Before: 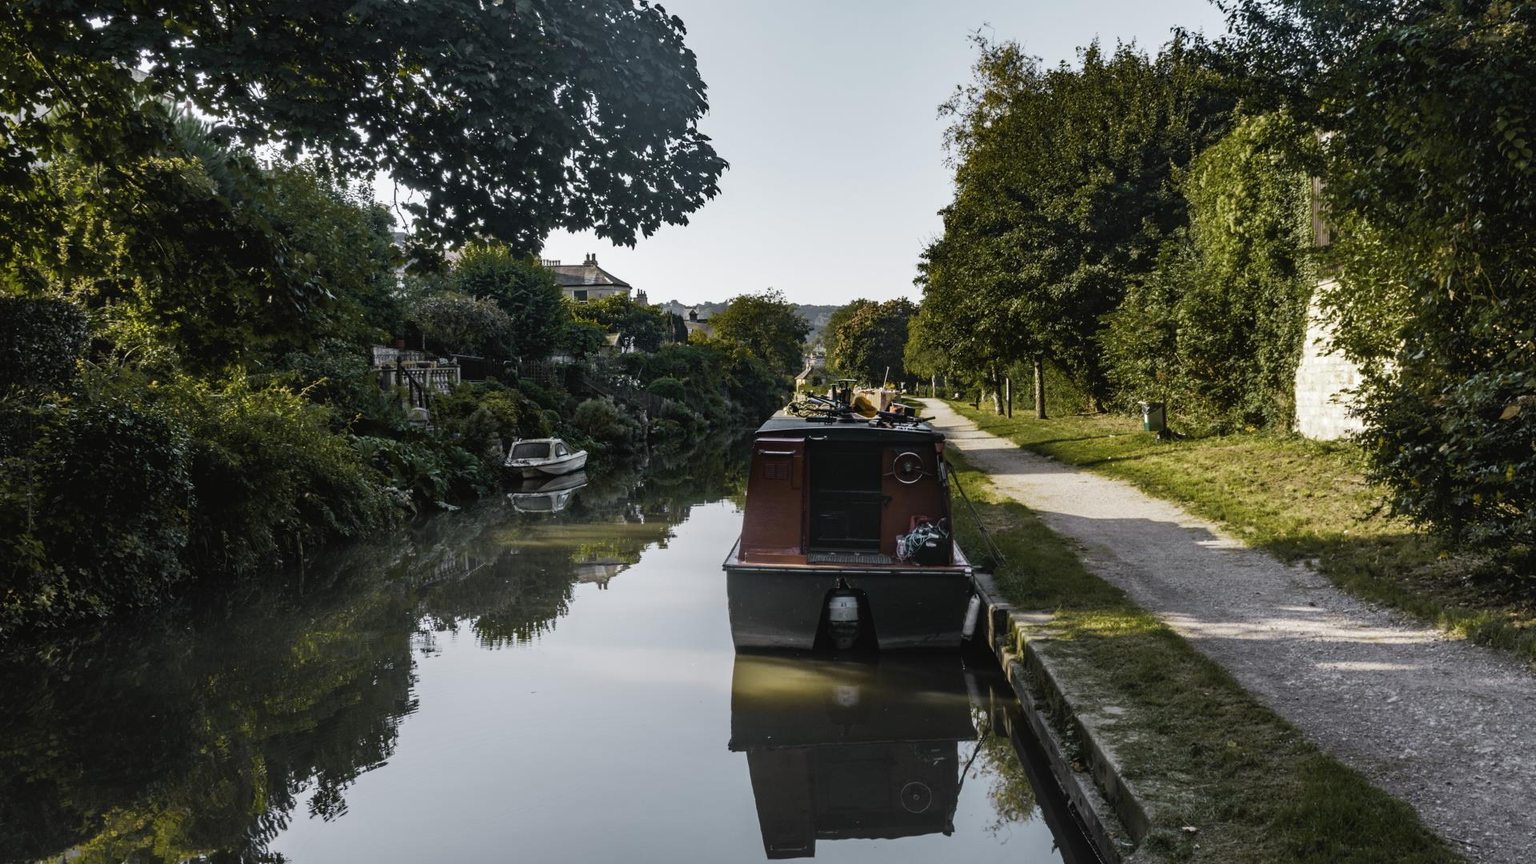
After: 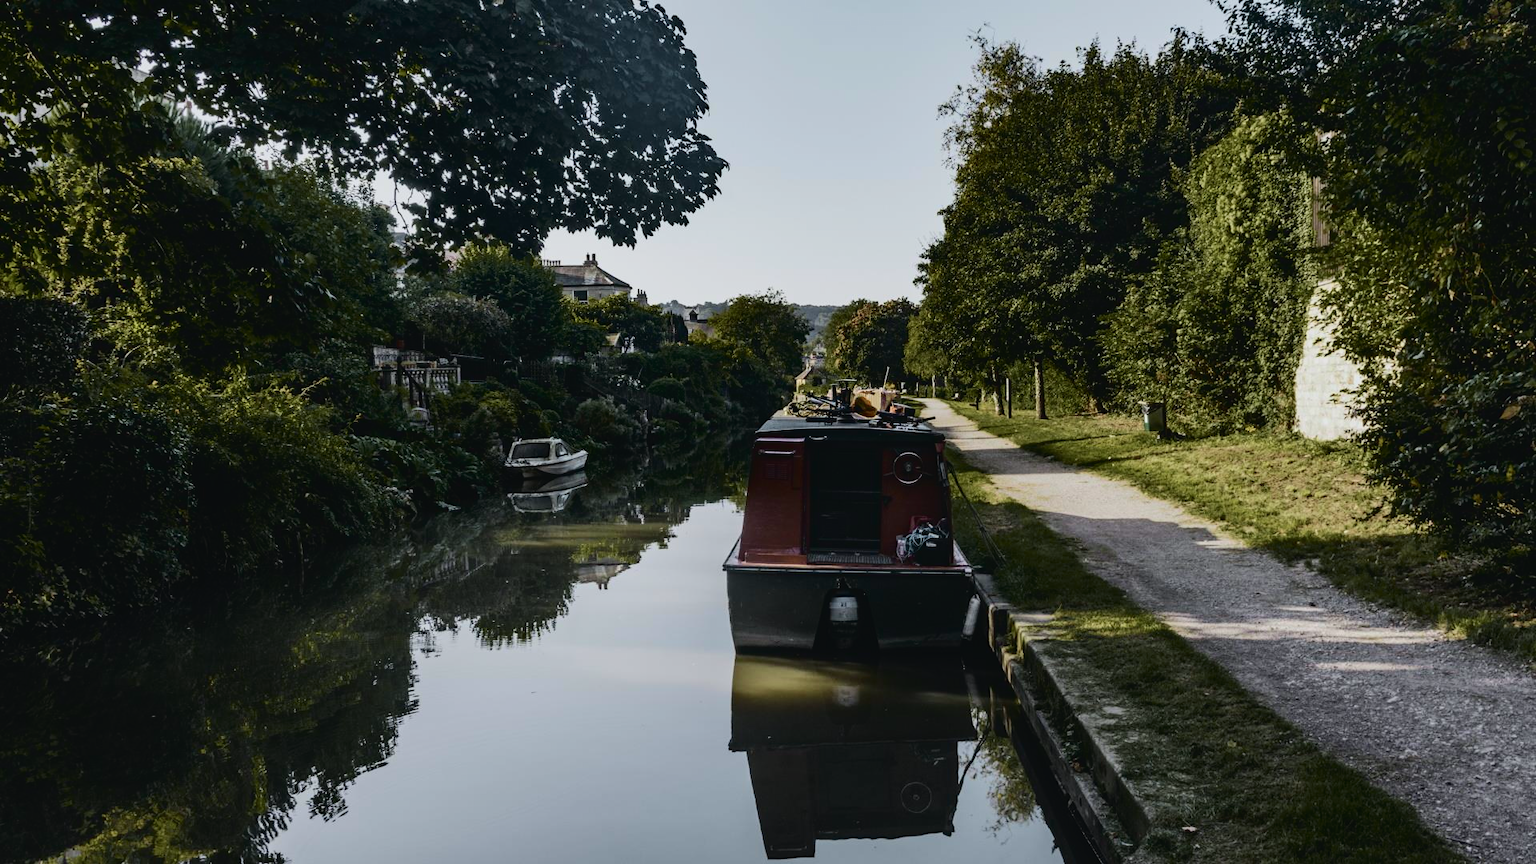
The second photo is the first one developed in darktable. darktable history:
tone curve: curves: ch0 [(0, 0.023) (0.087, 0.065) (0.184, 0.168) (0.45, 0.54) (0.57, 0.683) (0.722, 0.825) (0.877, 0.948) (1, 1)]; ch1 [(0, 0) (0.388, 0.369) (0.44, 0.44) (0.489, 0.481) (0.534, 0.551) (0.657, 0.659) (1, 1)]; ch2 [(0, 0) (0.353, 0.317) (0.408, 0.427) (0.472, 0.46) (0.5, 0.496) (0.537, 0.539) (0.576, 0.592) (0.625, 0.631) (1, 1)], color space Lab, independent channels, preserve colors none
exposure: black level correction 0, exposure -0.696 EV, compensate highlight preservation false
